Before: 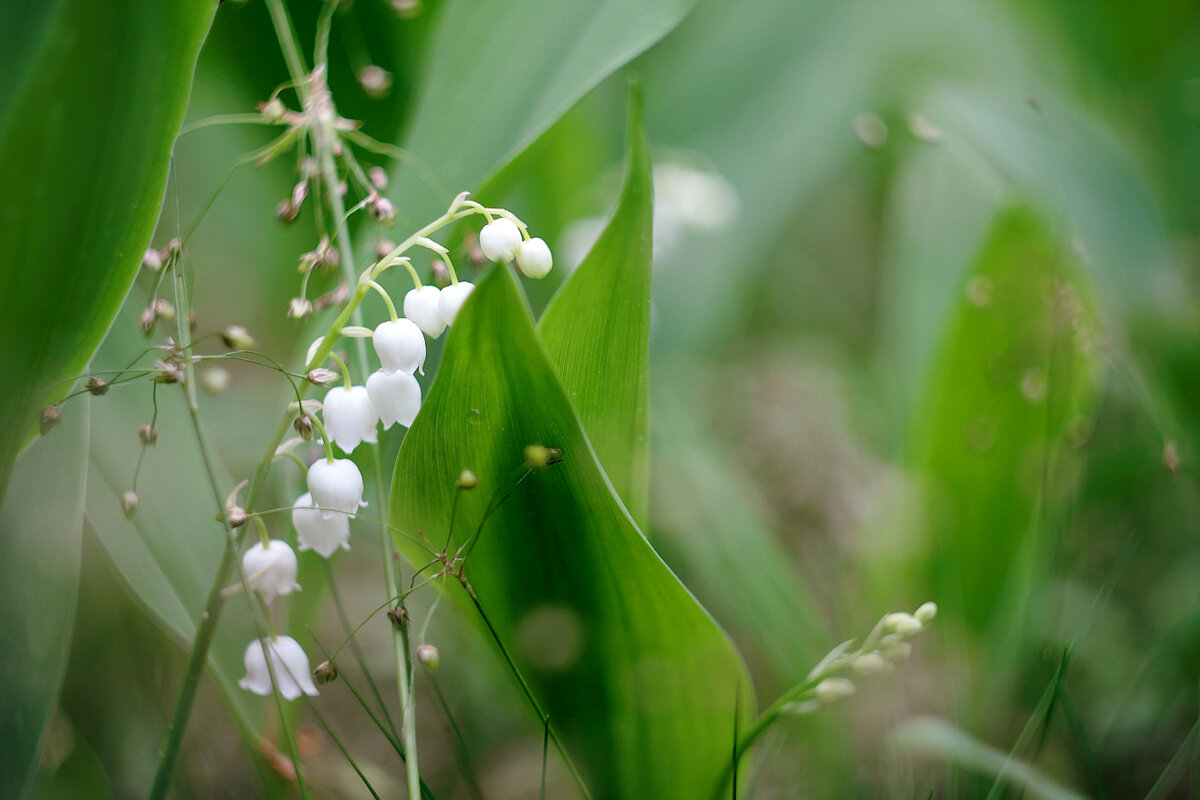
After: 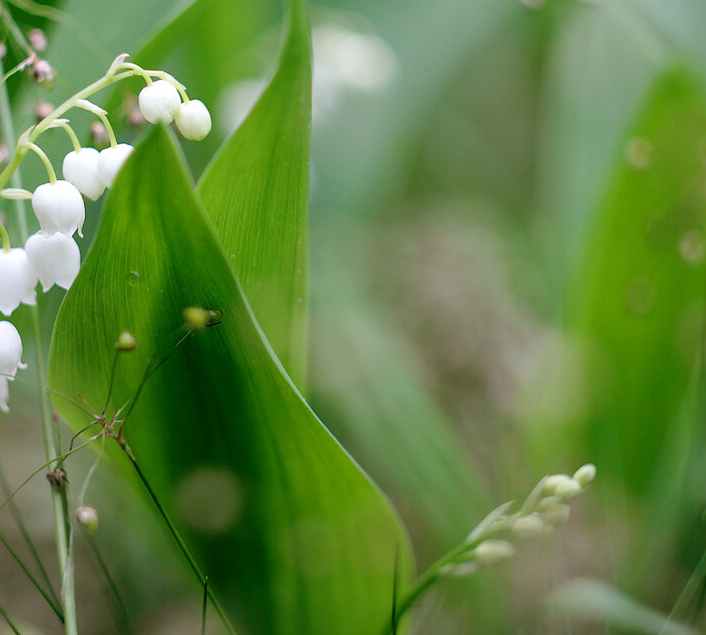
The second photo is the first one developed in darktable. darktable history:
crop and rotate: left 28.485%, top 17.263%, right 12.656%, bottom 3.348%
